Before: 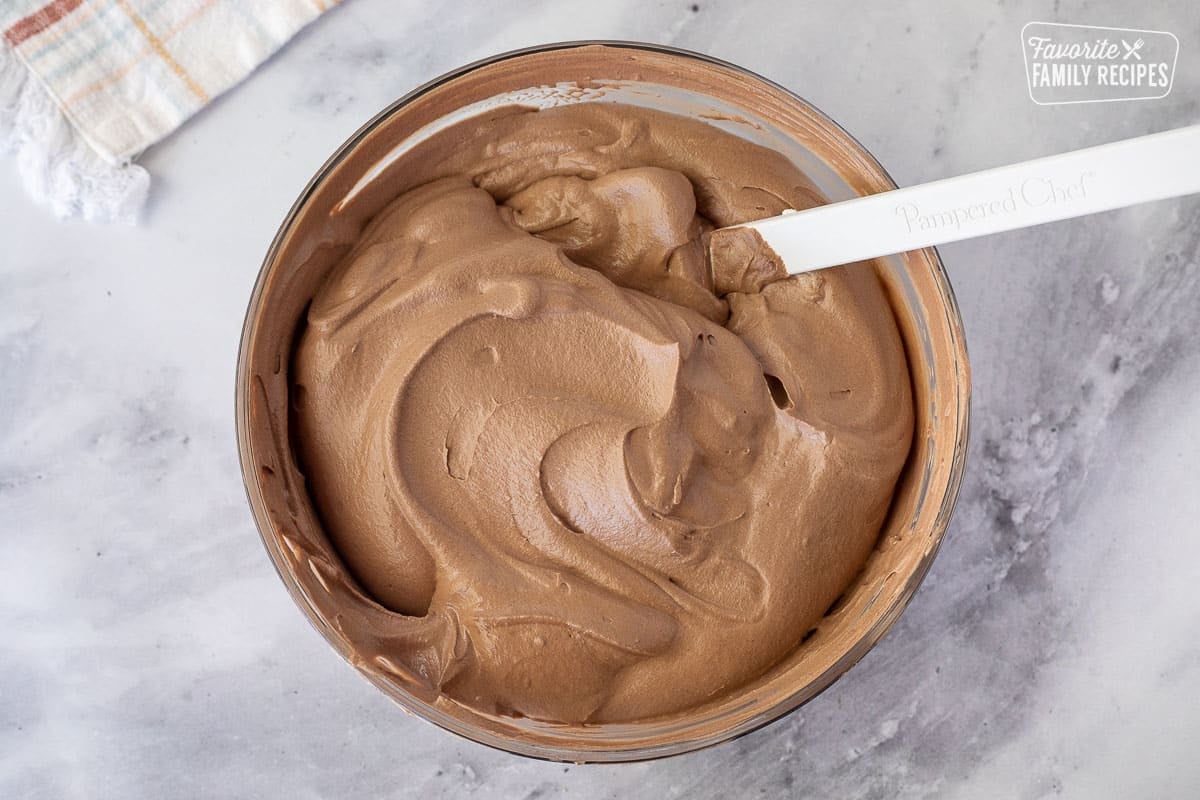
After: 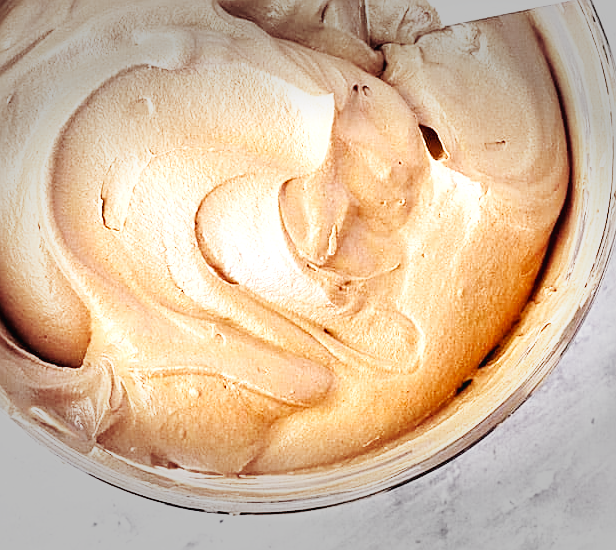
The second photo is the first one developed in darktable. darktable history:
crop and rotate: left 28.798%, top 31.19%, right 19.832%
local contrast: mode bilateral grid, contrast 21, coarseness 50, detail 119%, midtone range 0.2
sharpen: on, module defaults
color balance rgb: power › chroma 0.294%, power › hue 22.71°, linear chroma grading › global chroma 6.494%, perceptual saturation grading › global saturation 0.265%
exposure: exposure 0.738 EV, compensate highlight preservation false
base curve: curves: ch0 [(0, 0.003) (0.001, 0.002) (0.006, 0.004) (0.02, 0.022) (0.048, 0.086) (0.094, 0.234) (0.162, 0.431) (0.258, 0.629) (0.385, 0.8) (0.548, 0.918) (0.751, 0.988) (1, 1)], preserve colors none
vignetting: fall-off start 70.67%, width/height ratio 1.334
